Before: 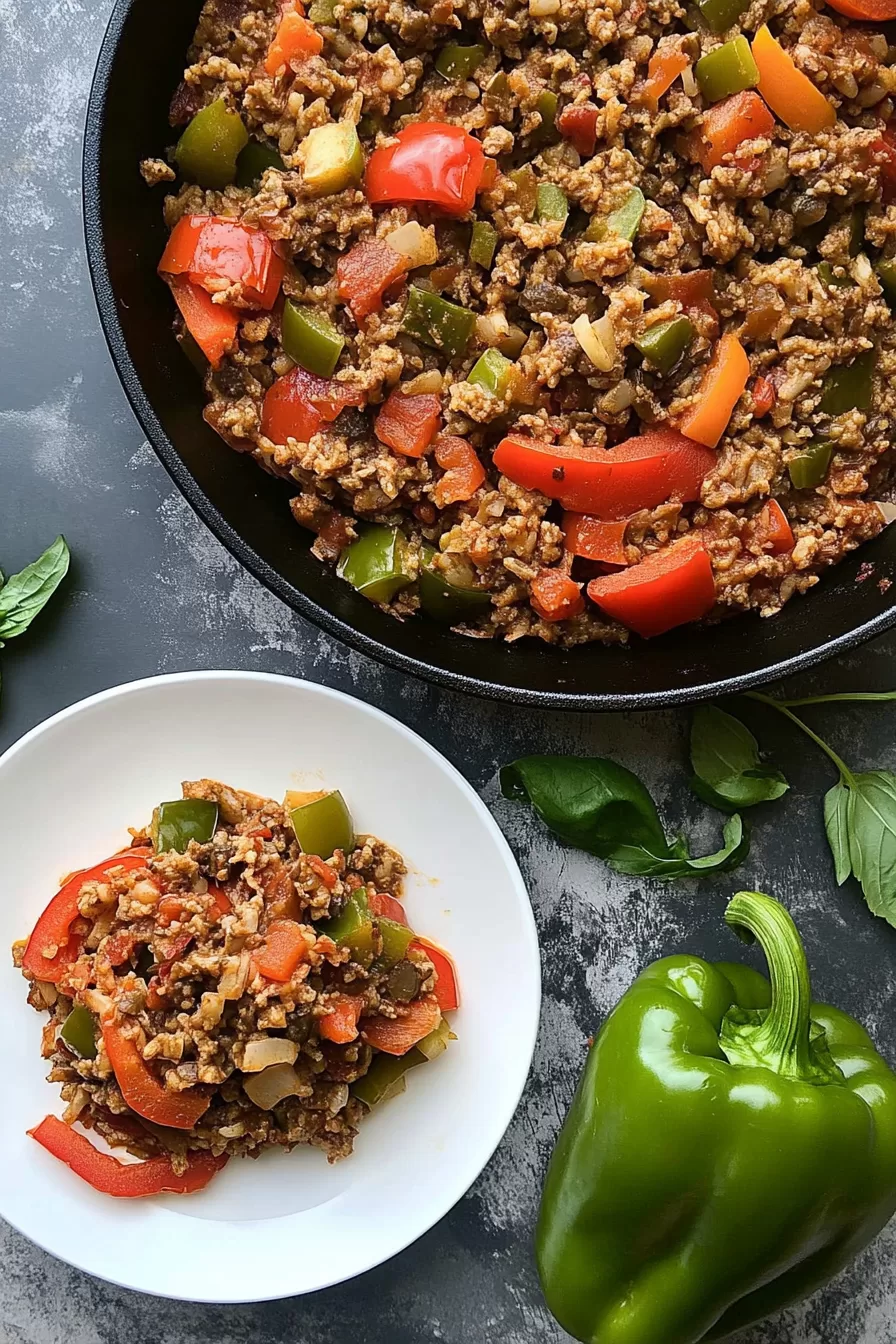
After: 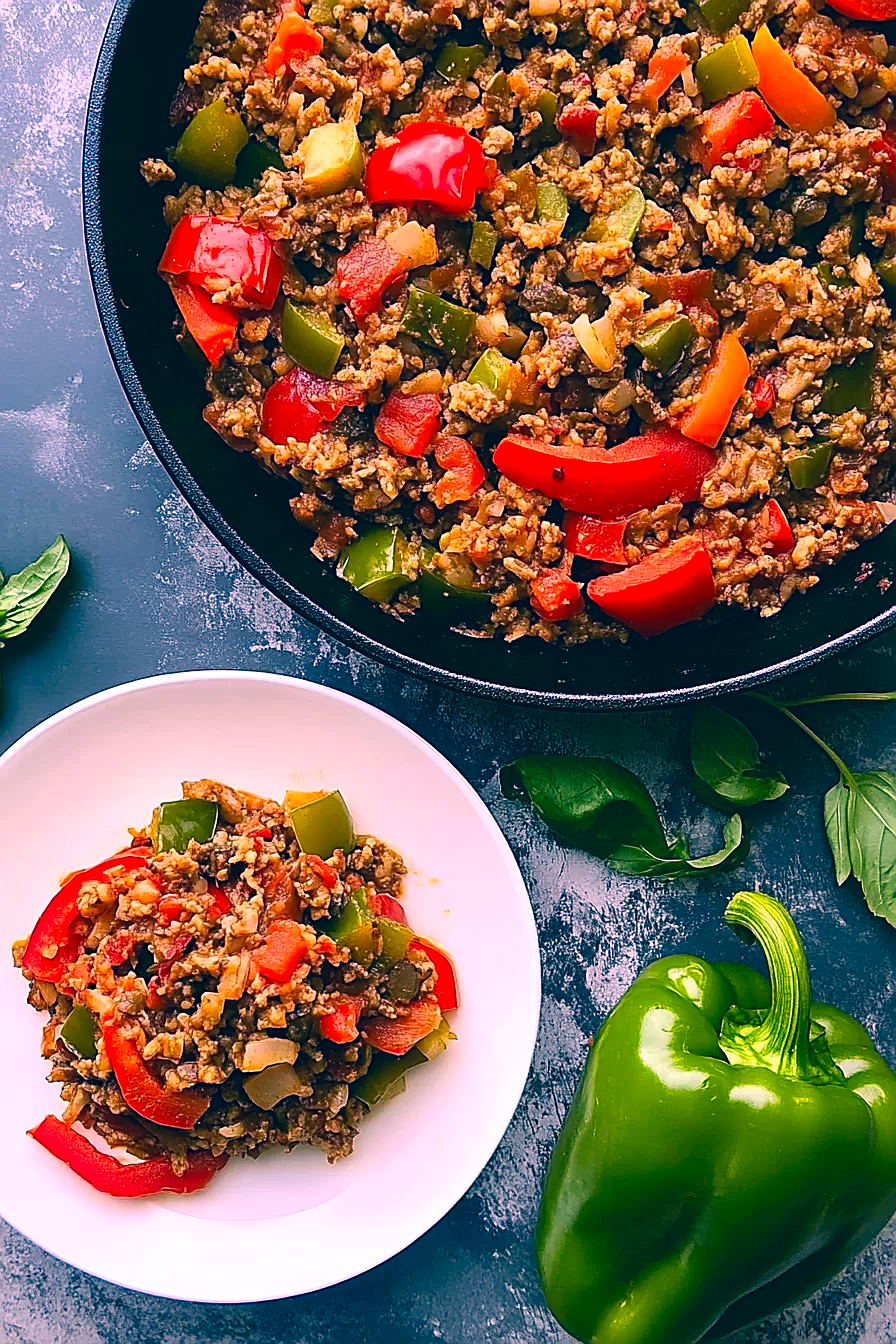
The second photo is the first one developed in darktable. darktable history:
sharpen: on, module defaults
shadows and highlights: shadows -12.76, white point adjustment 3.97, highlights 28.92, highlights color adjustment 31.95%
color correction: highlights a* 17.07, highlights b* 0.344, shadows a* -15.07, shadows b* -14.07, saturation 1.55
